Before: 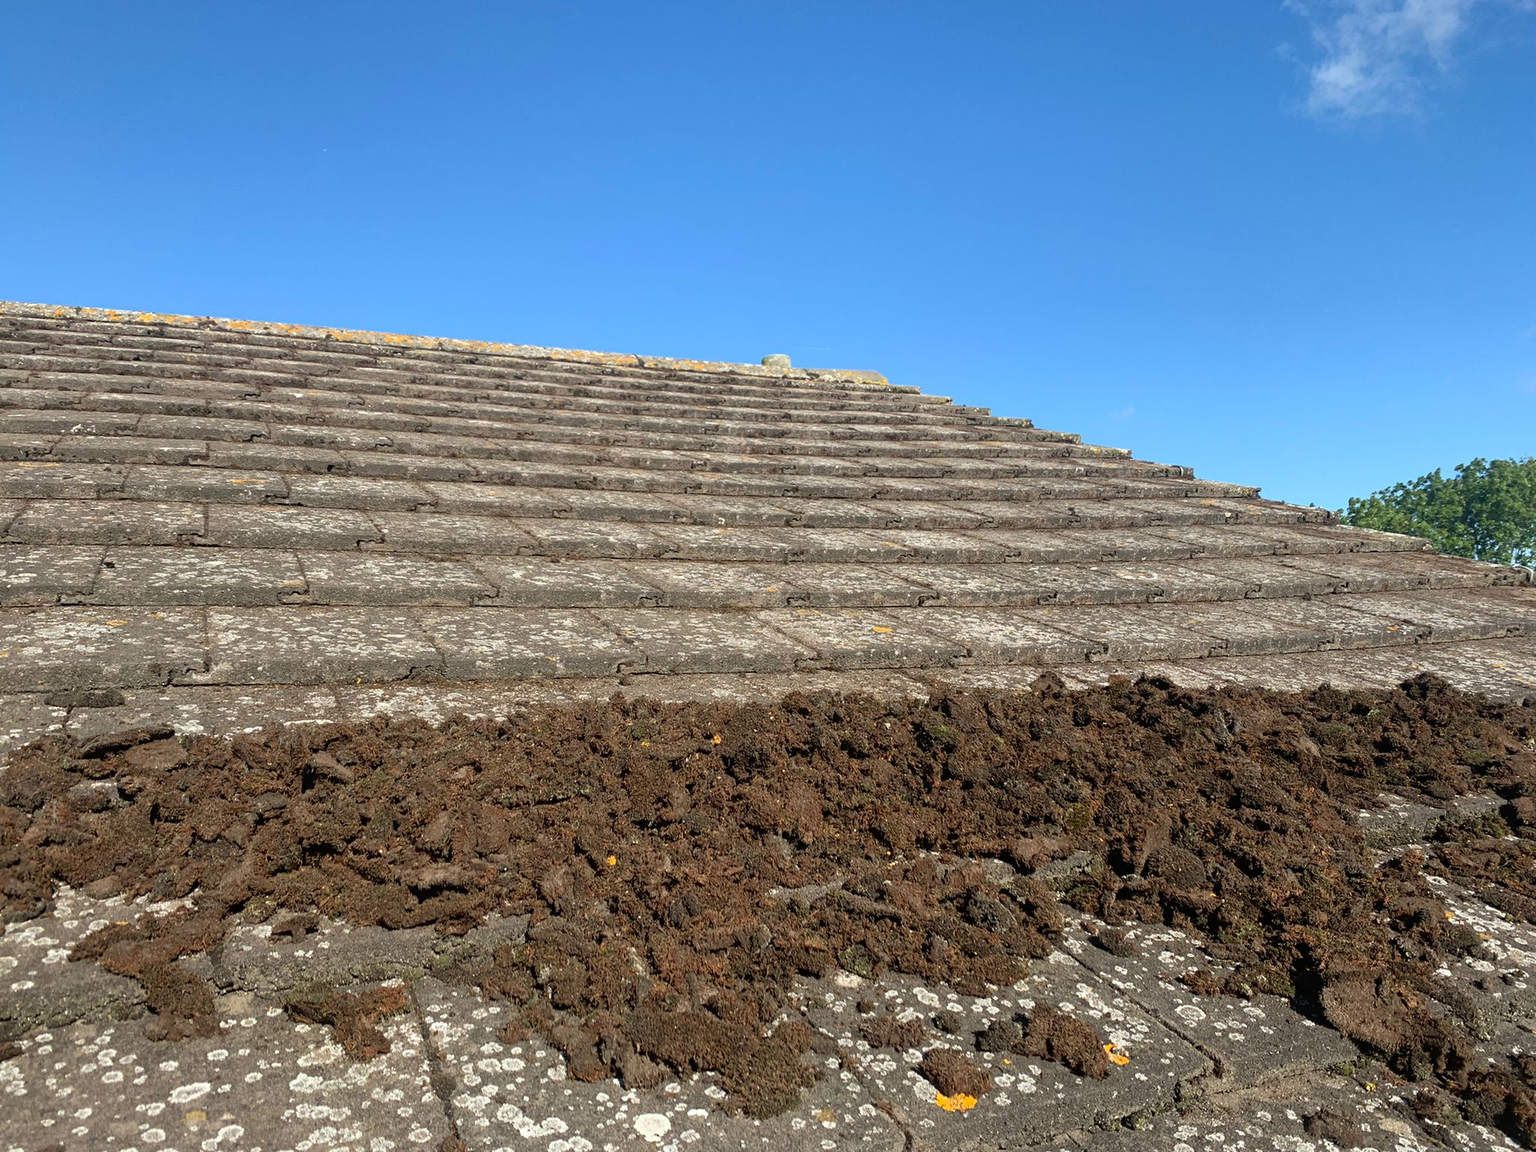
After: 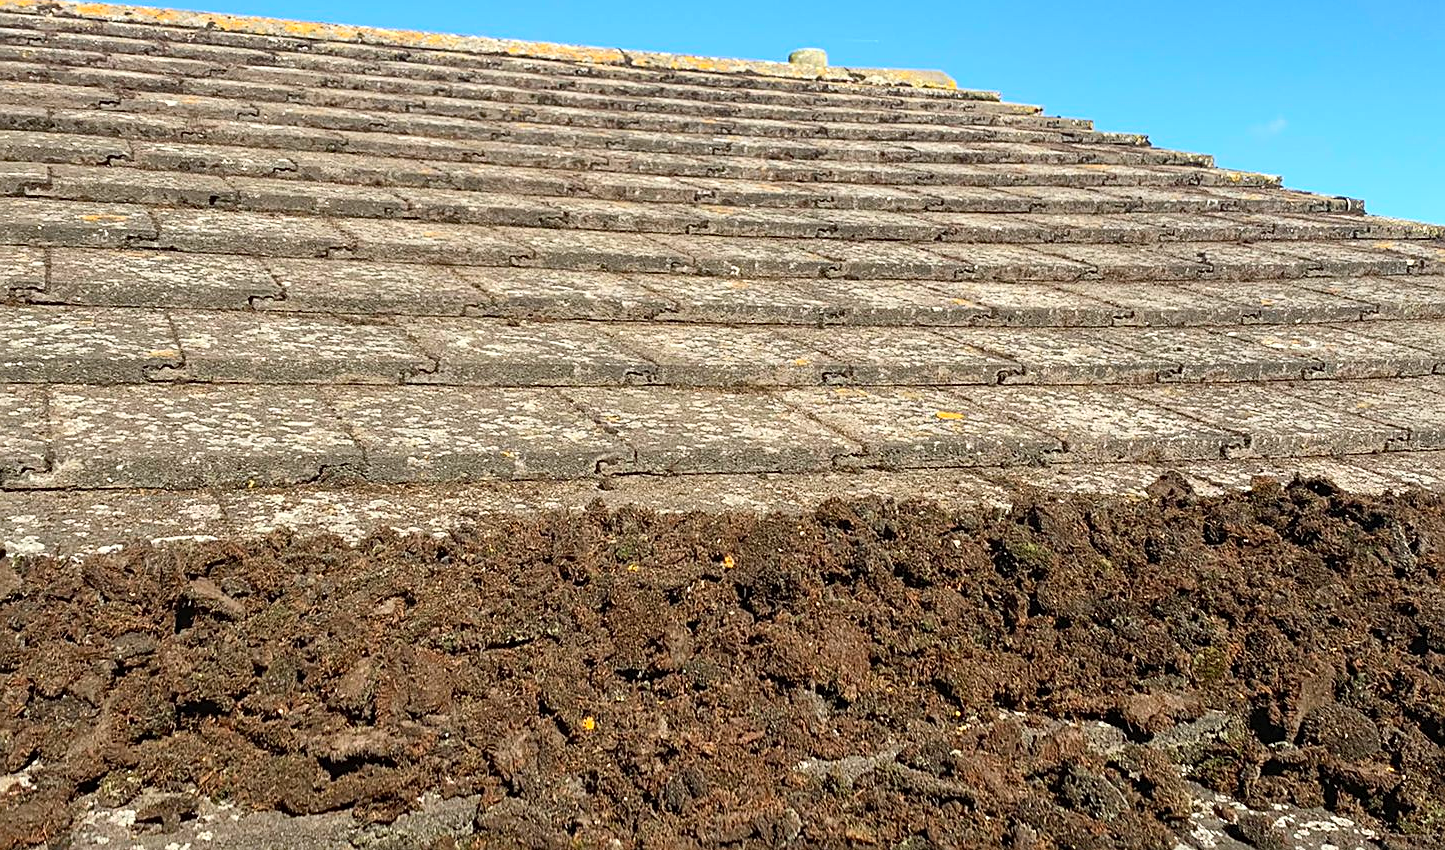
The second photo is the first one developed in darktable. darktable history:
crop: left 11.123%, top 27.61%, right 18.3%, bottom 17.034%
haze removal: compatibility mode true, adaptive false
contrast brightness saturation: contrast 0.2, brightness 0.16, saturation 0.22
sharpen: on, module defaults
